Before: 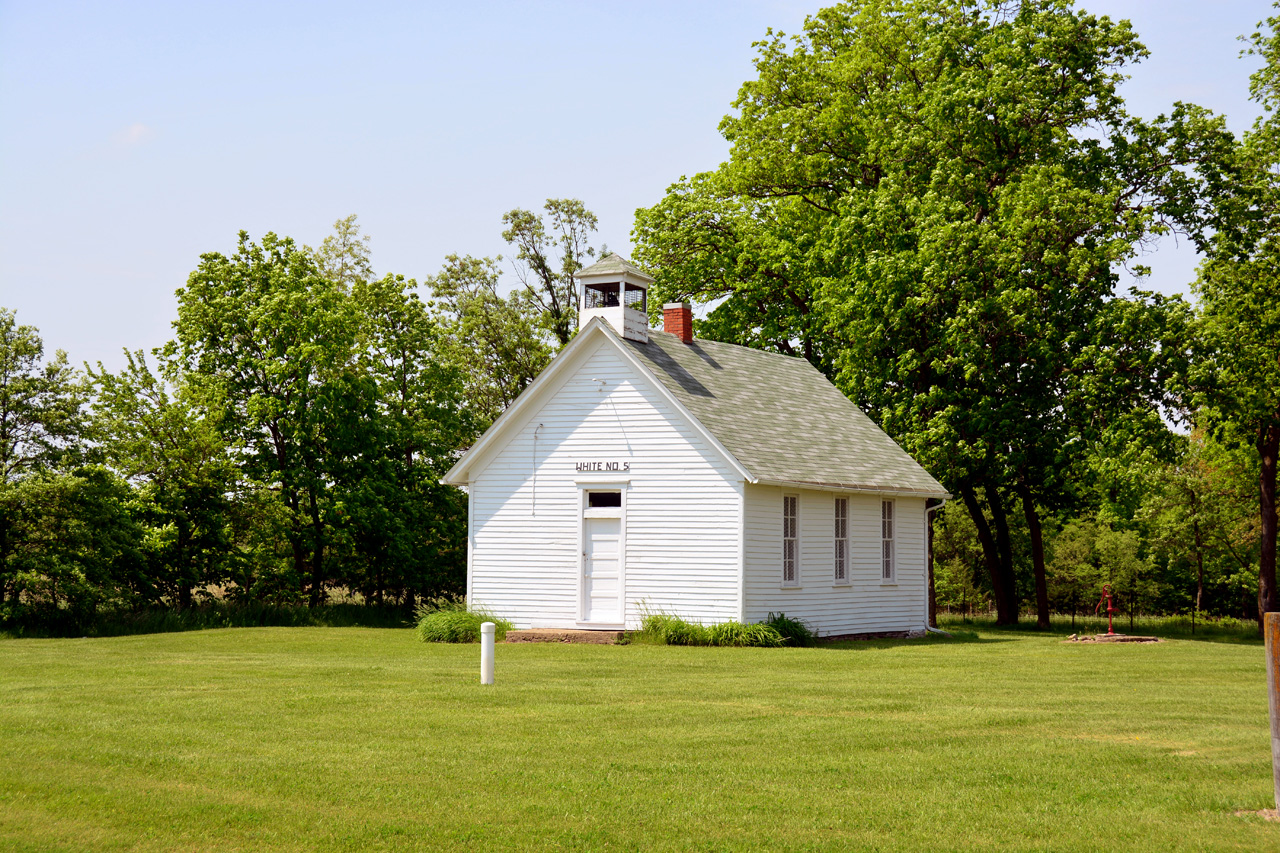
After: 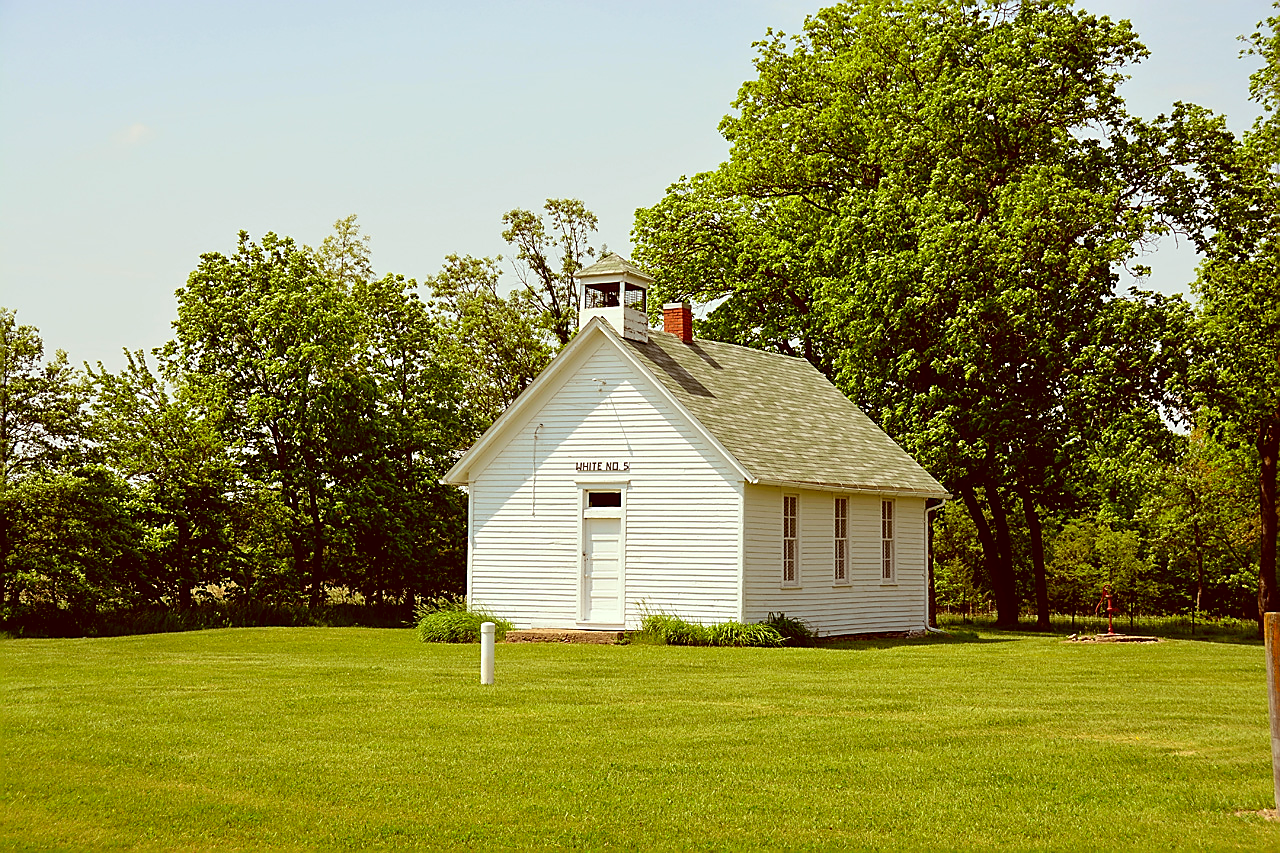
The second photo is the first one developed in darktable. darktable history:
sharpen: radius 1.411, amount 1.256, threshold 0.68
color correction: highlights a* -6.11, highlights b* 9.14, shadows a* 10.74, shadows b* 23.27
